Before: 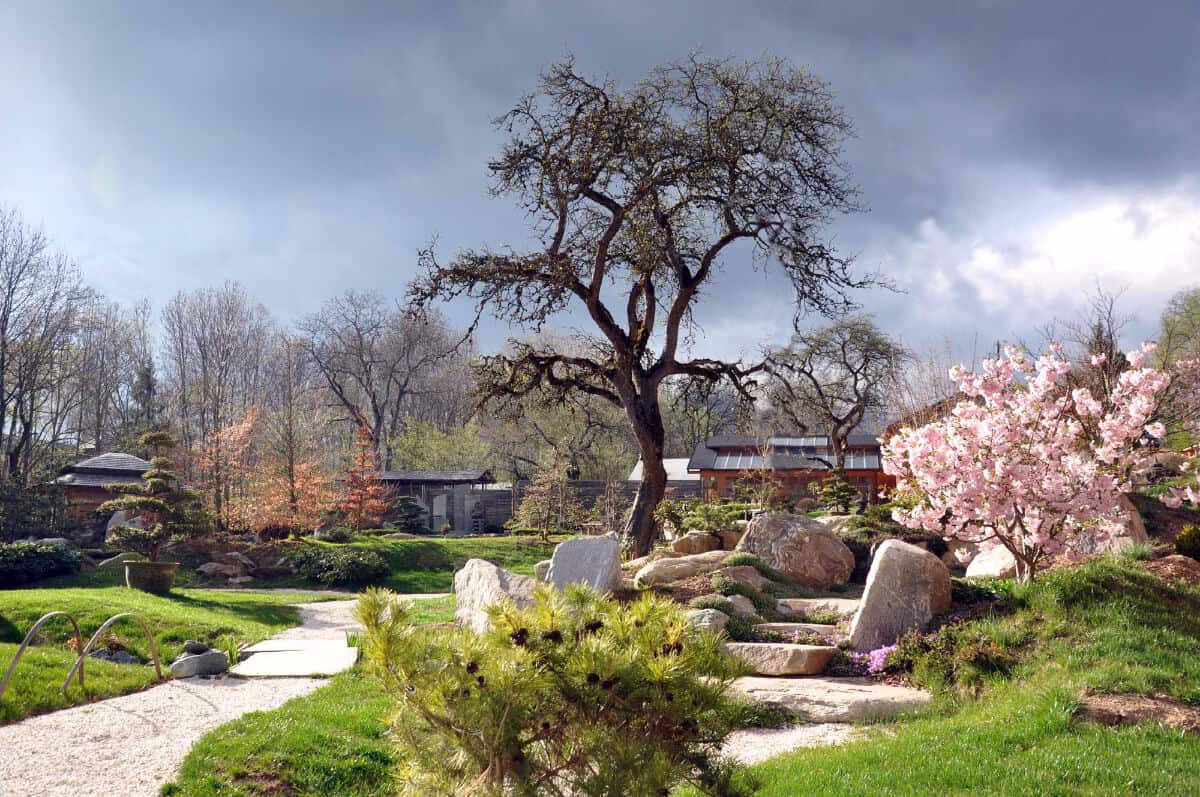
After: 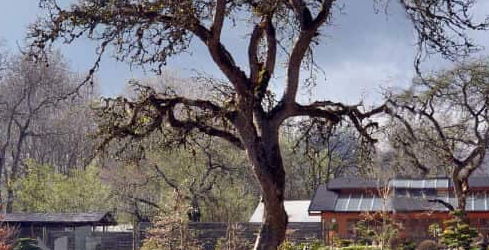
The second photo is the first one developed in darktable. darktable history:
crop: left 31.614%, top 32.388%, right 27.582%, bottom 36.135%
